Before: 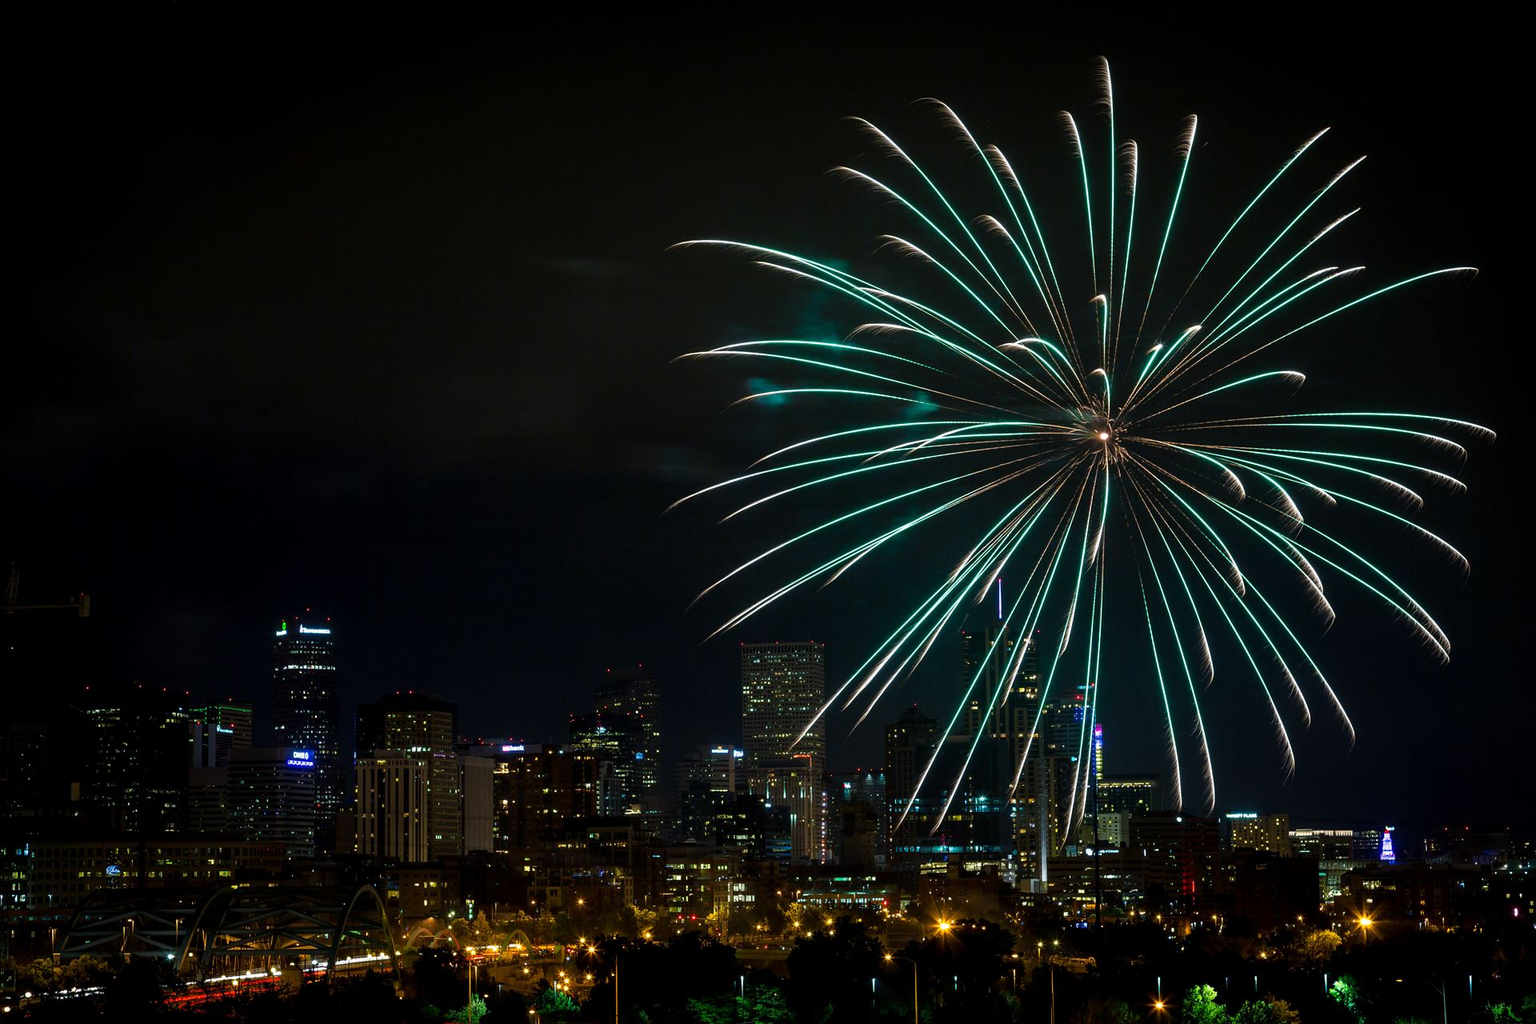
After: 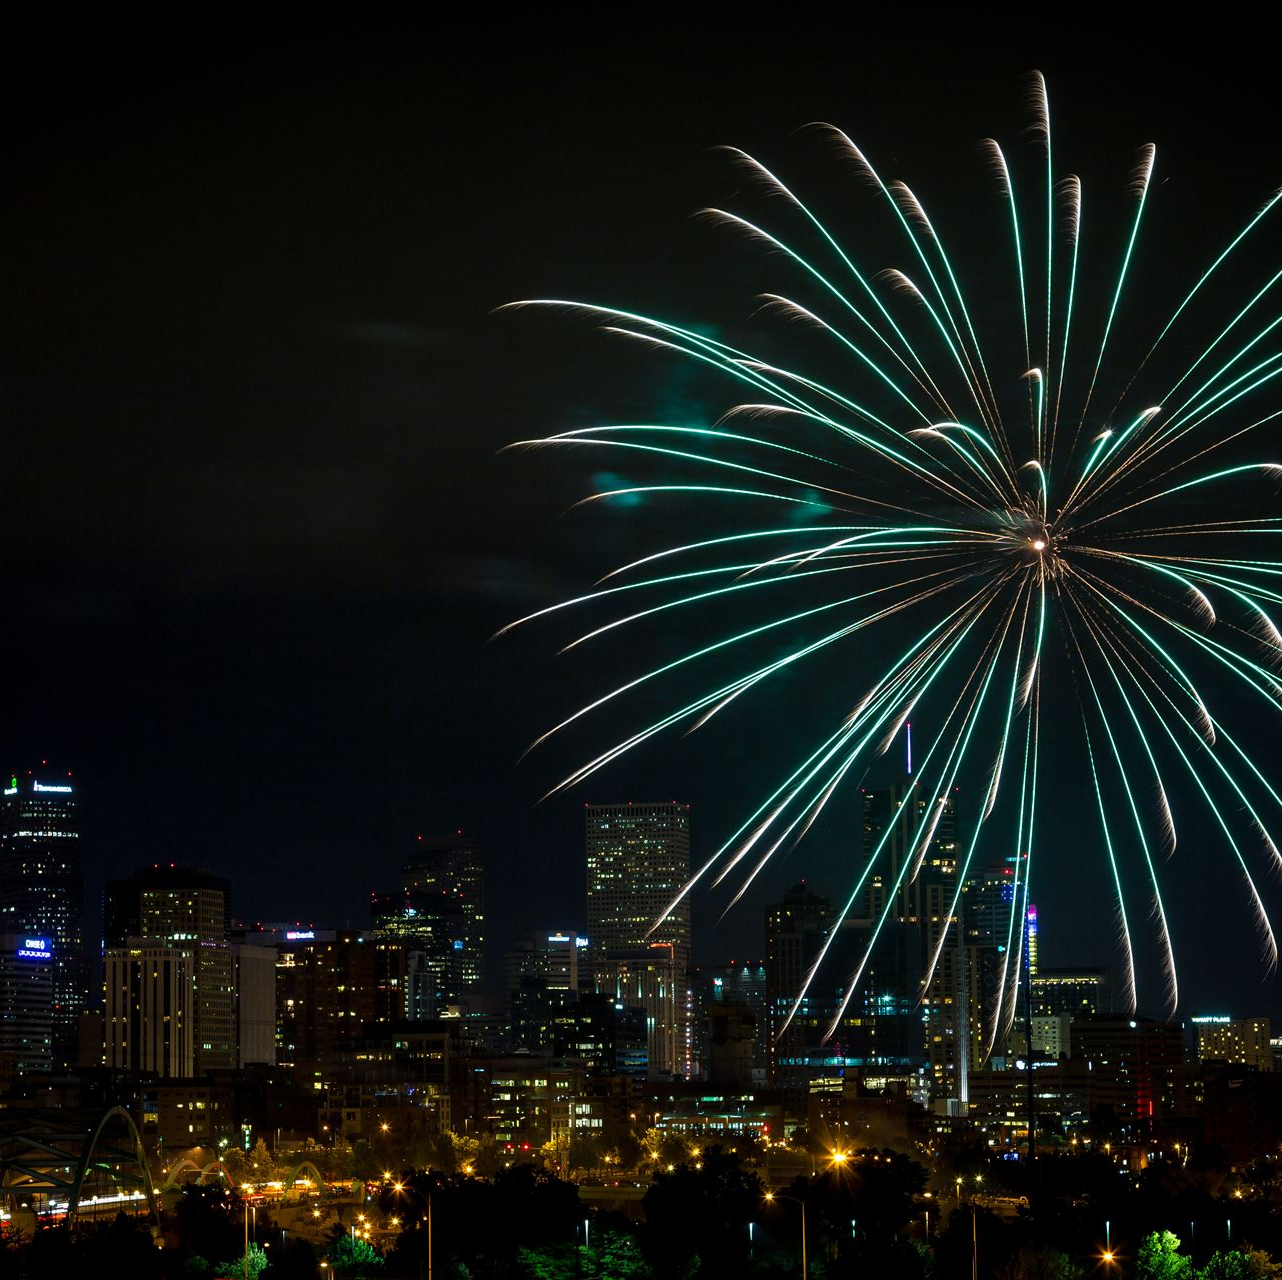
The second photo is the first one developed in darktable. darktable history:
crop and rotate: left 17.784%, right 15.406%
